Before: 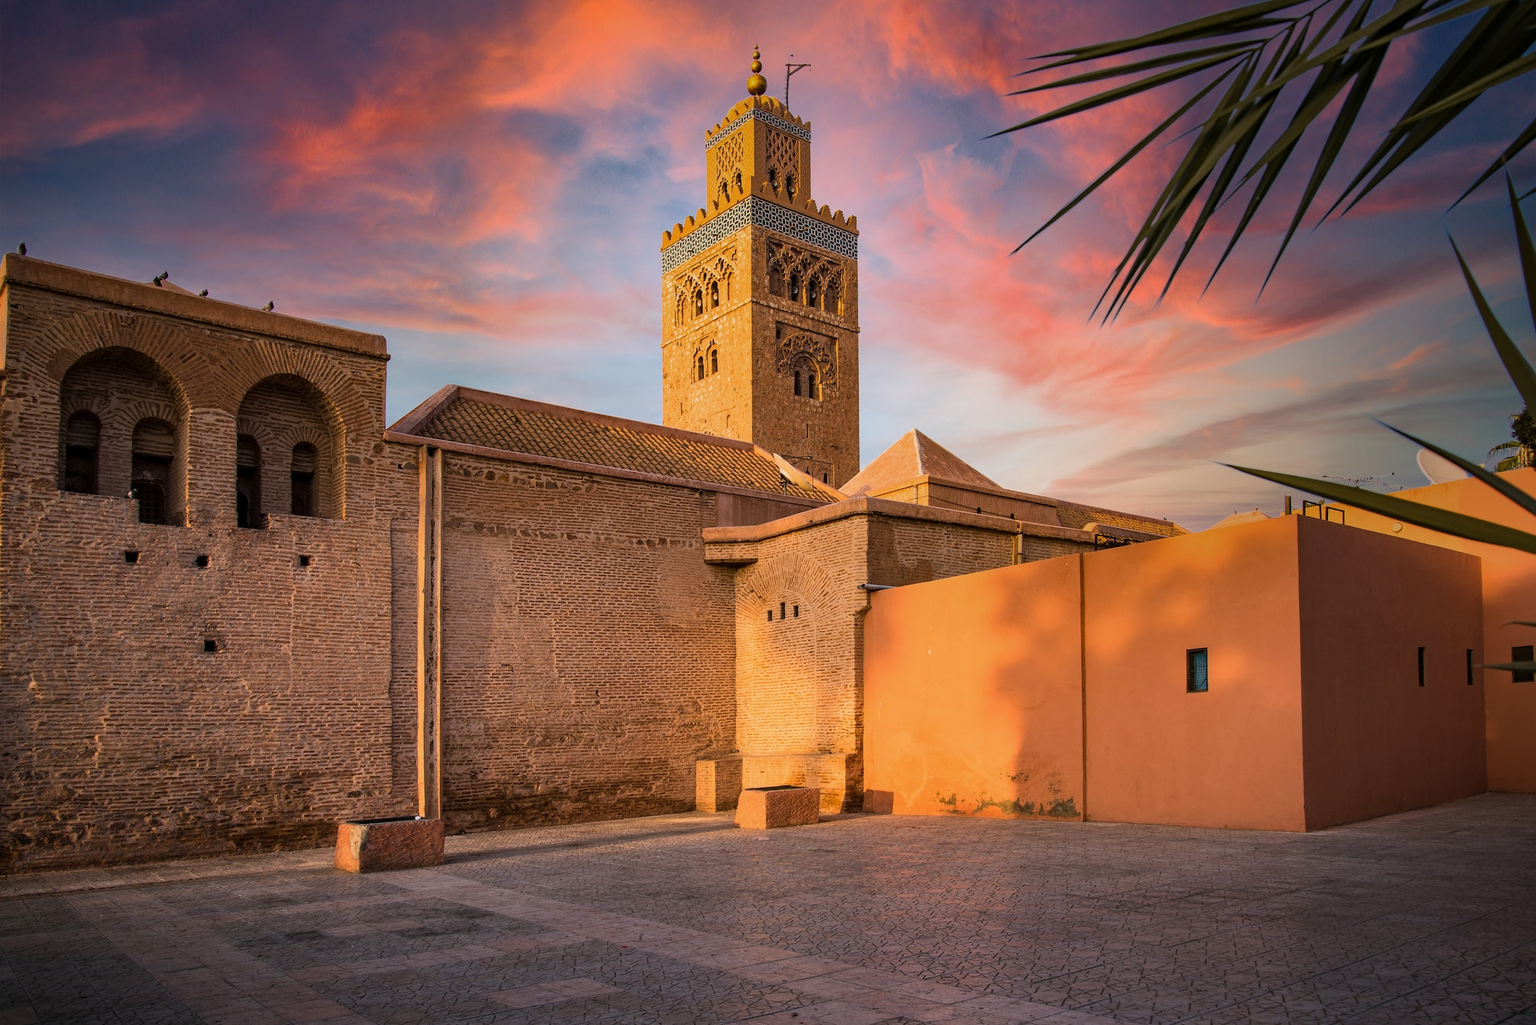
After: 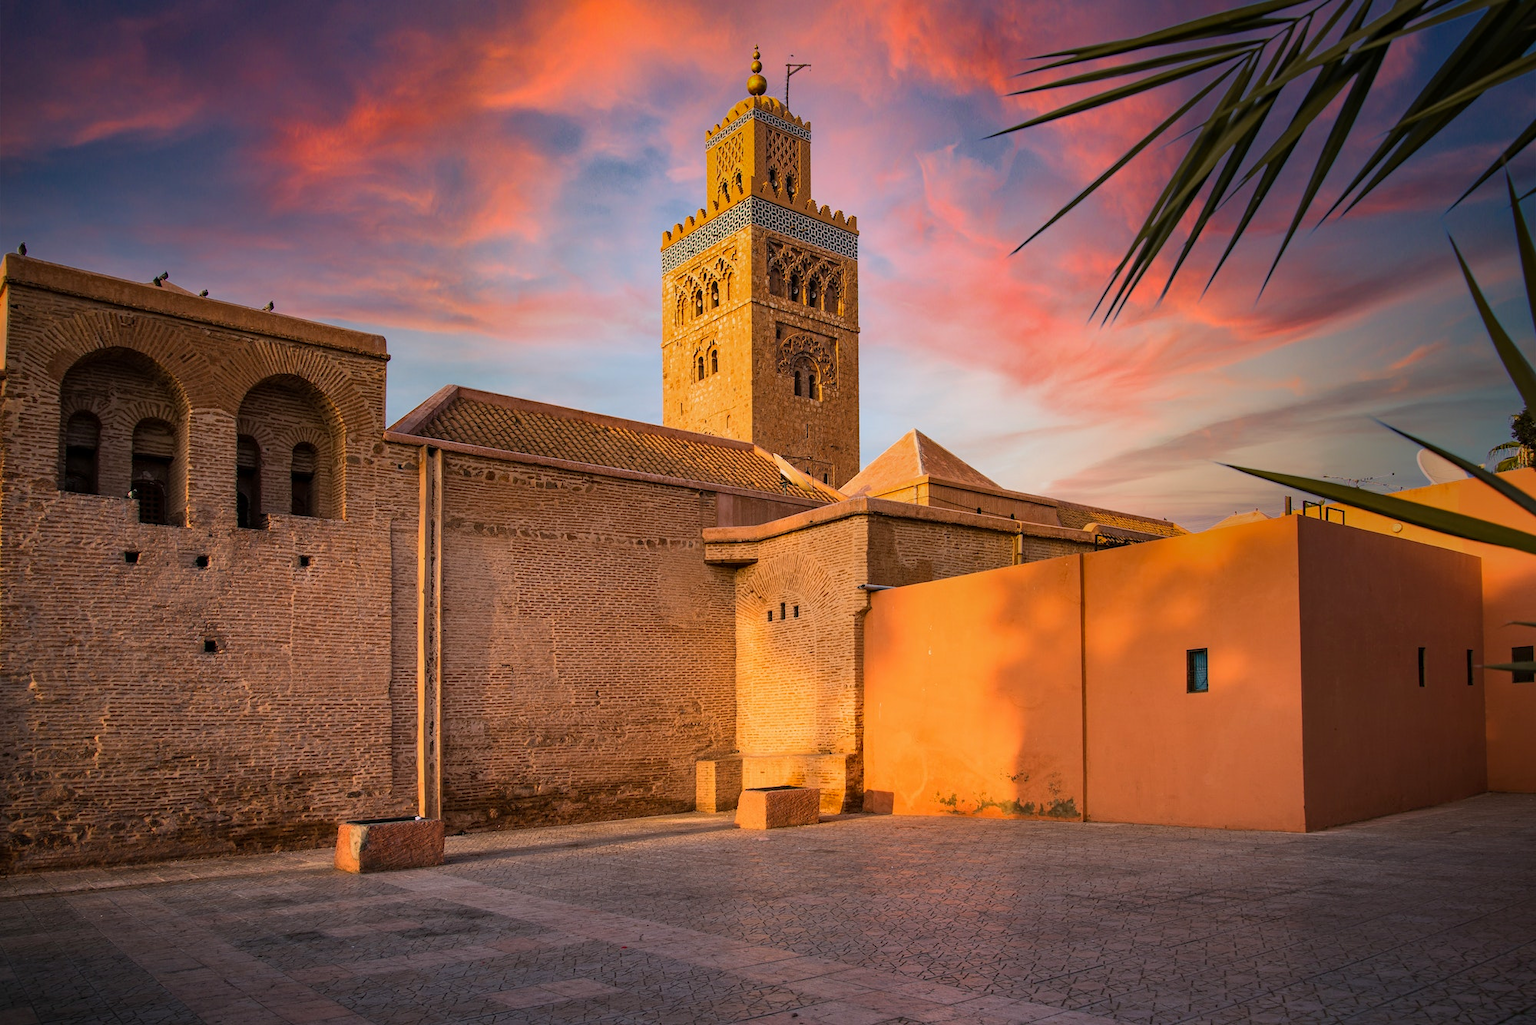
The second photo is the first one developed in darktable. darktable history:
contrast brightness saturation: saturation 0.126
